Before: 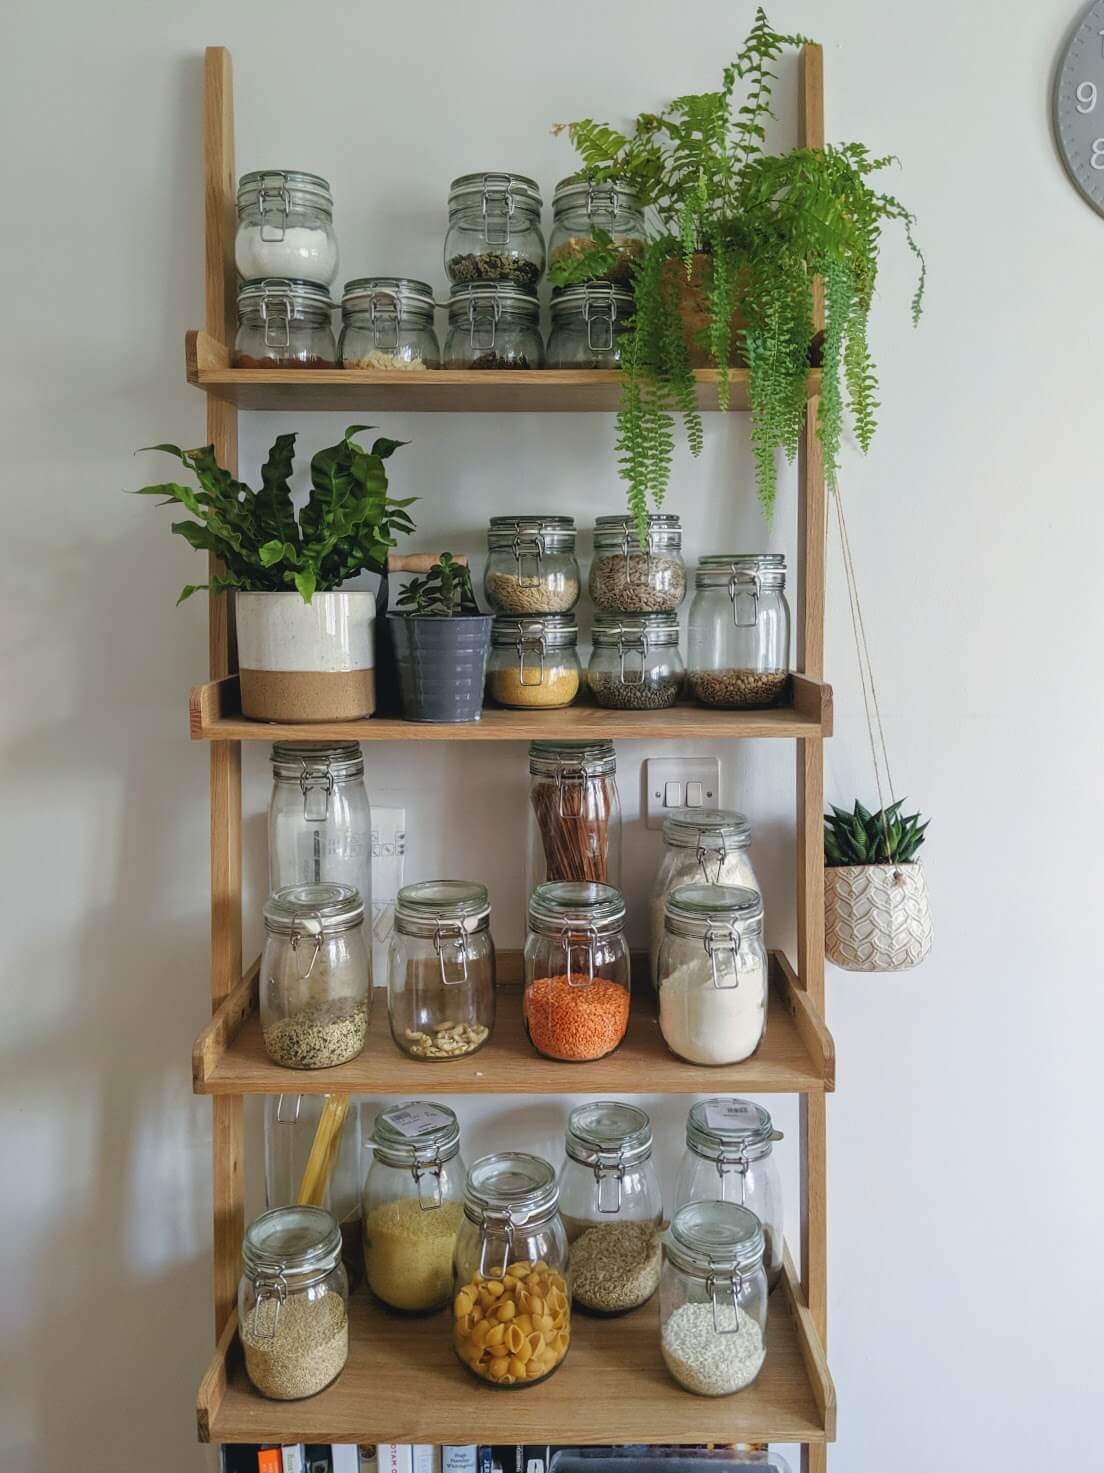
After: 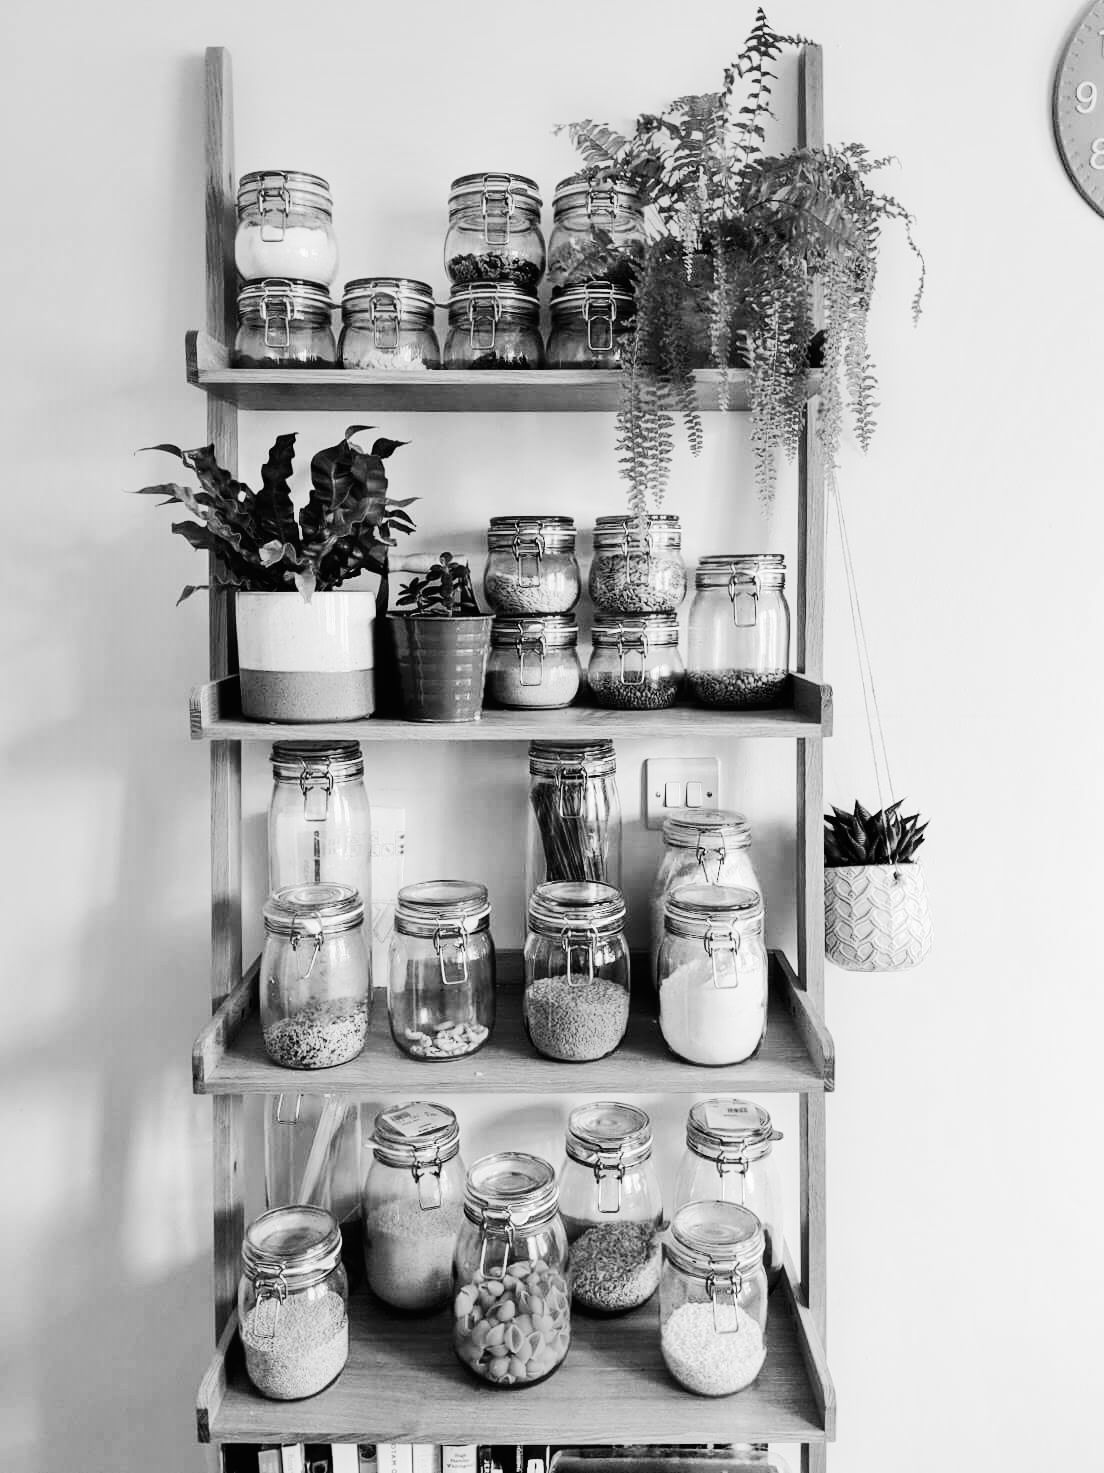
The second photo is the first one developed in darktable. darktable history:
exposure: compensate highlight preservation false
shadows and highlights: shadows 5, soften with gaussian
monochrome: on, module defaults
color correction: highlights a* 10.44, highlights b* 30.04, shadows a* 2.73, shadows b* 17.51, saturation 1.72
tone curve: curves: ch0 [(0, 0) (0.16, 0.055) (0.506, 0.762) (1, 1.024)], color space Lab, linked channels, preserve colors none
